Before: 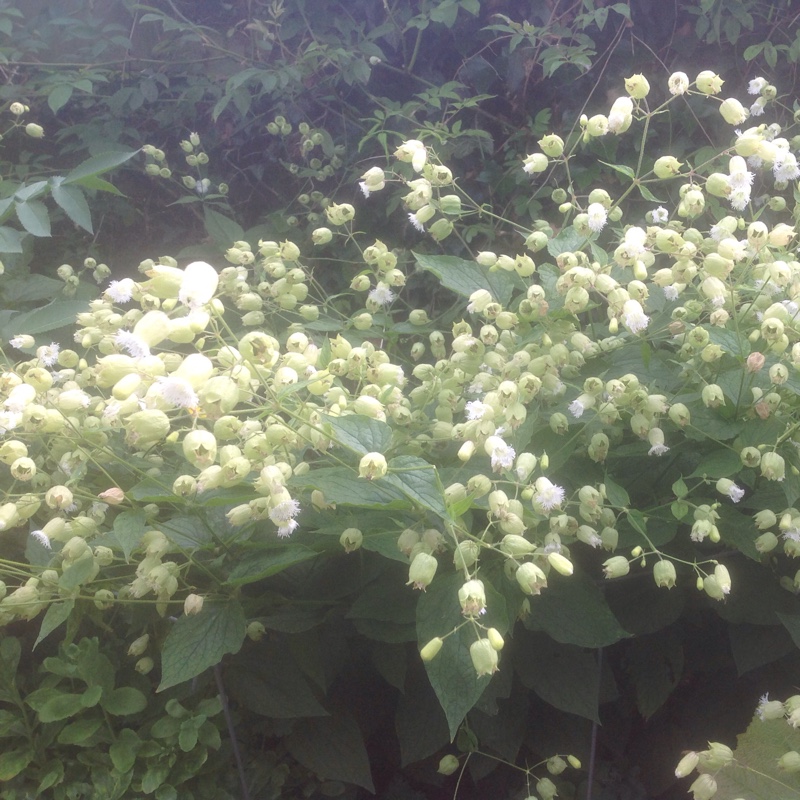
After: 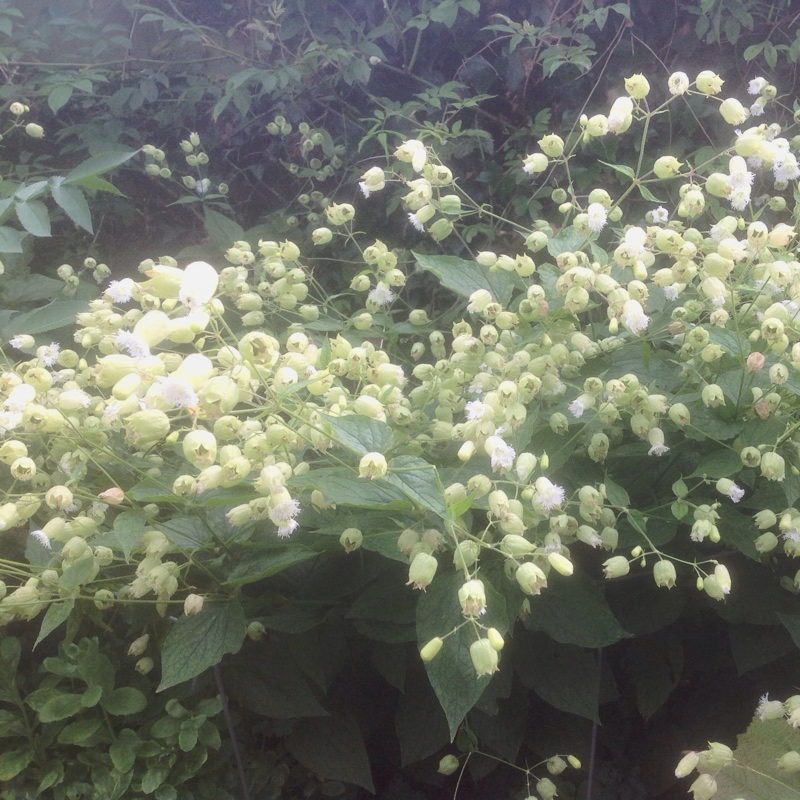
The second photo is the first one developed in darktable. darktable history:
shadows and highlights: shadows 22.41, highlights -48.42, soften with gaussian
tone curve: curves: ch0 [(0, 0) (0.068, 0.031) (0.175, 0.132) (0.337, 0.304) (0.498, 0.511) (0.748, 0.762) (0.993, 0.954)]; ch1 [(0, 0) (0.294, 0.184) (0.359, 0.34) (0.362, 0.35) (0.43, 0.41) (0.476, 0.457) (0.499, 0.5) (0.529, 0.523) (0.677, 0.762) (1, 1)]; ch2 [(0, 0) (0.431, 0.419) (0.495, 0.502) (0.524, 0.534) (0.557, 0.56) (0.634, 0.654) (0.728, 0.722) (1, 1)]
